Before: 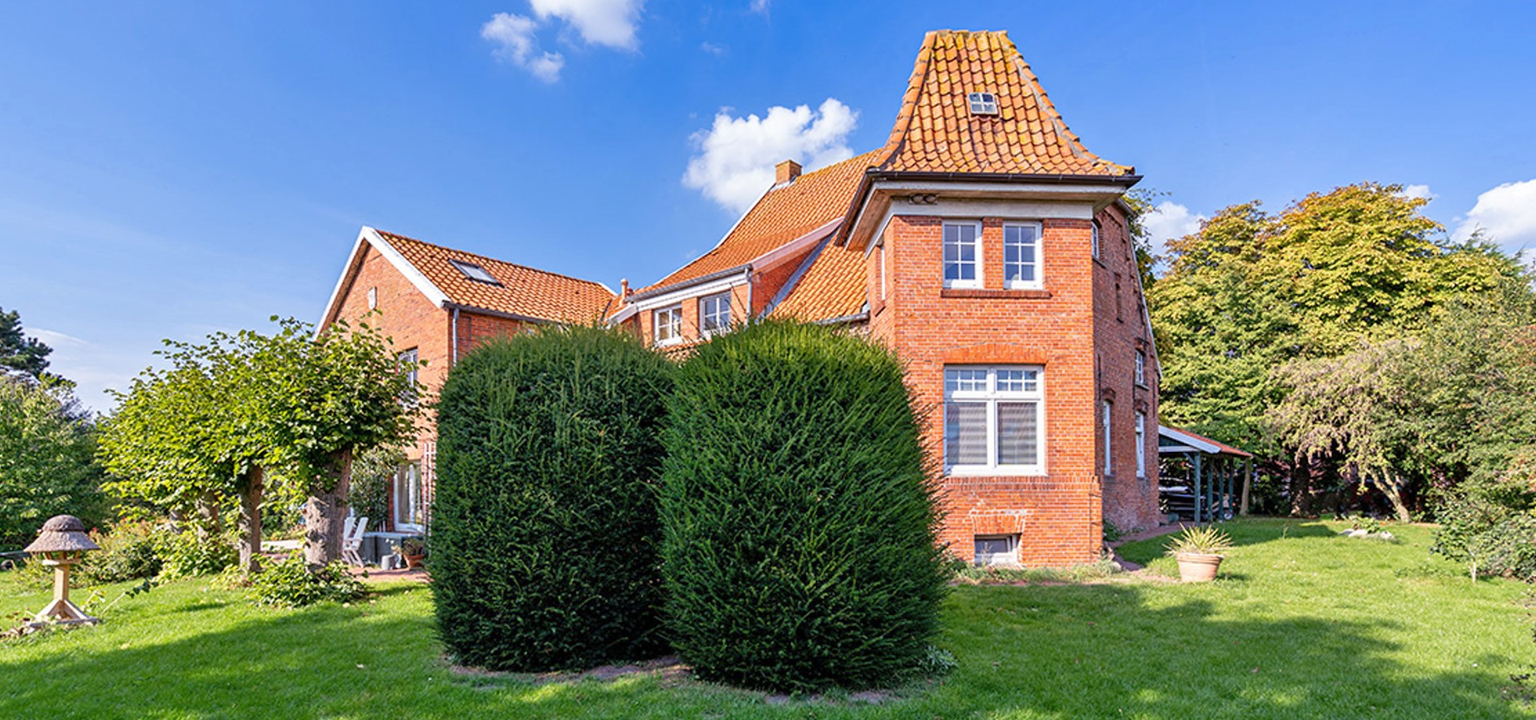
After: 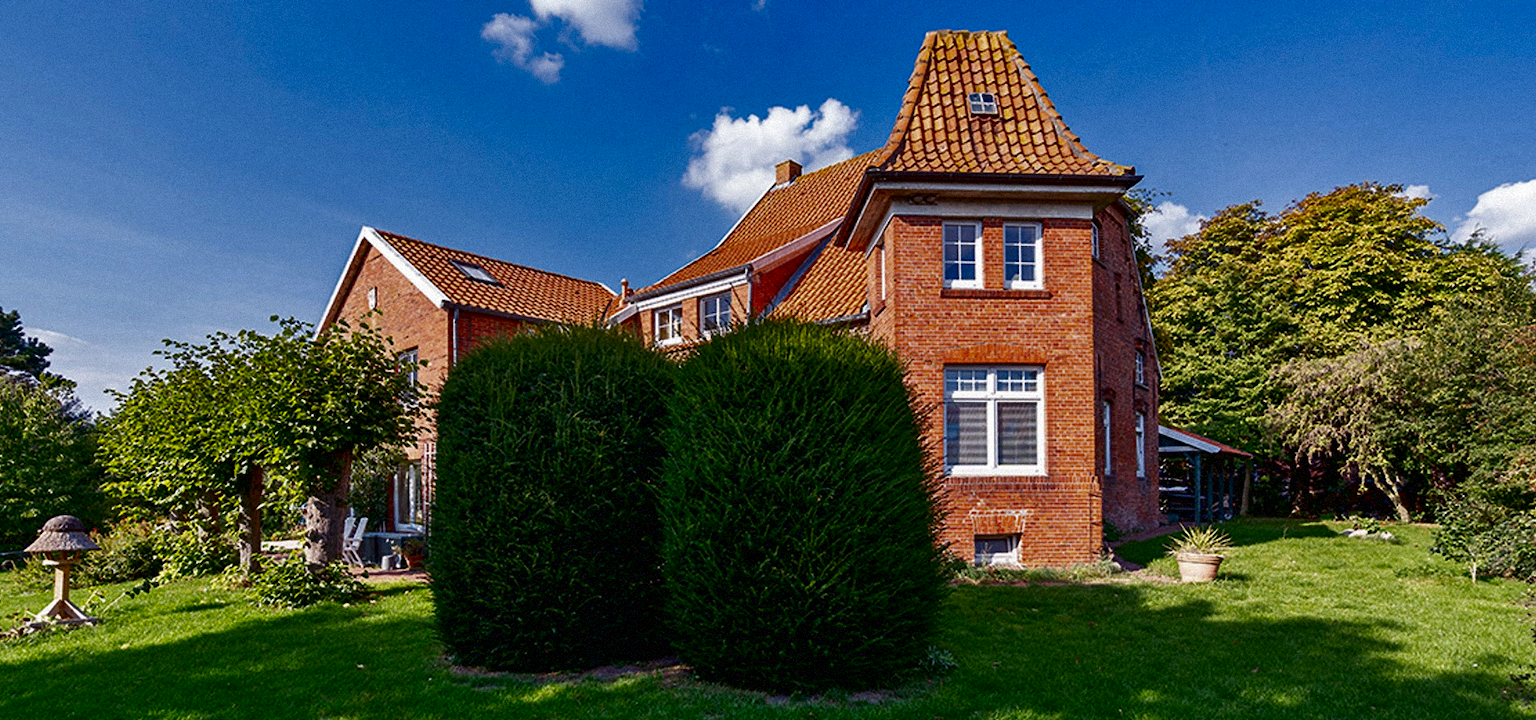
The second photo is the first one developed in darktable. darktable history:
contrast brightness saturation: brightness -0.52
grain: mid-tones bias 0%
